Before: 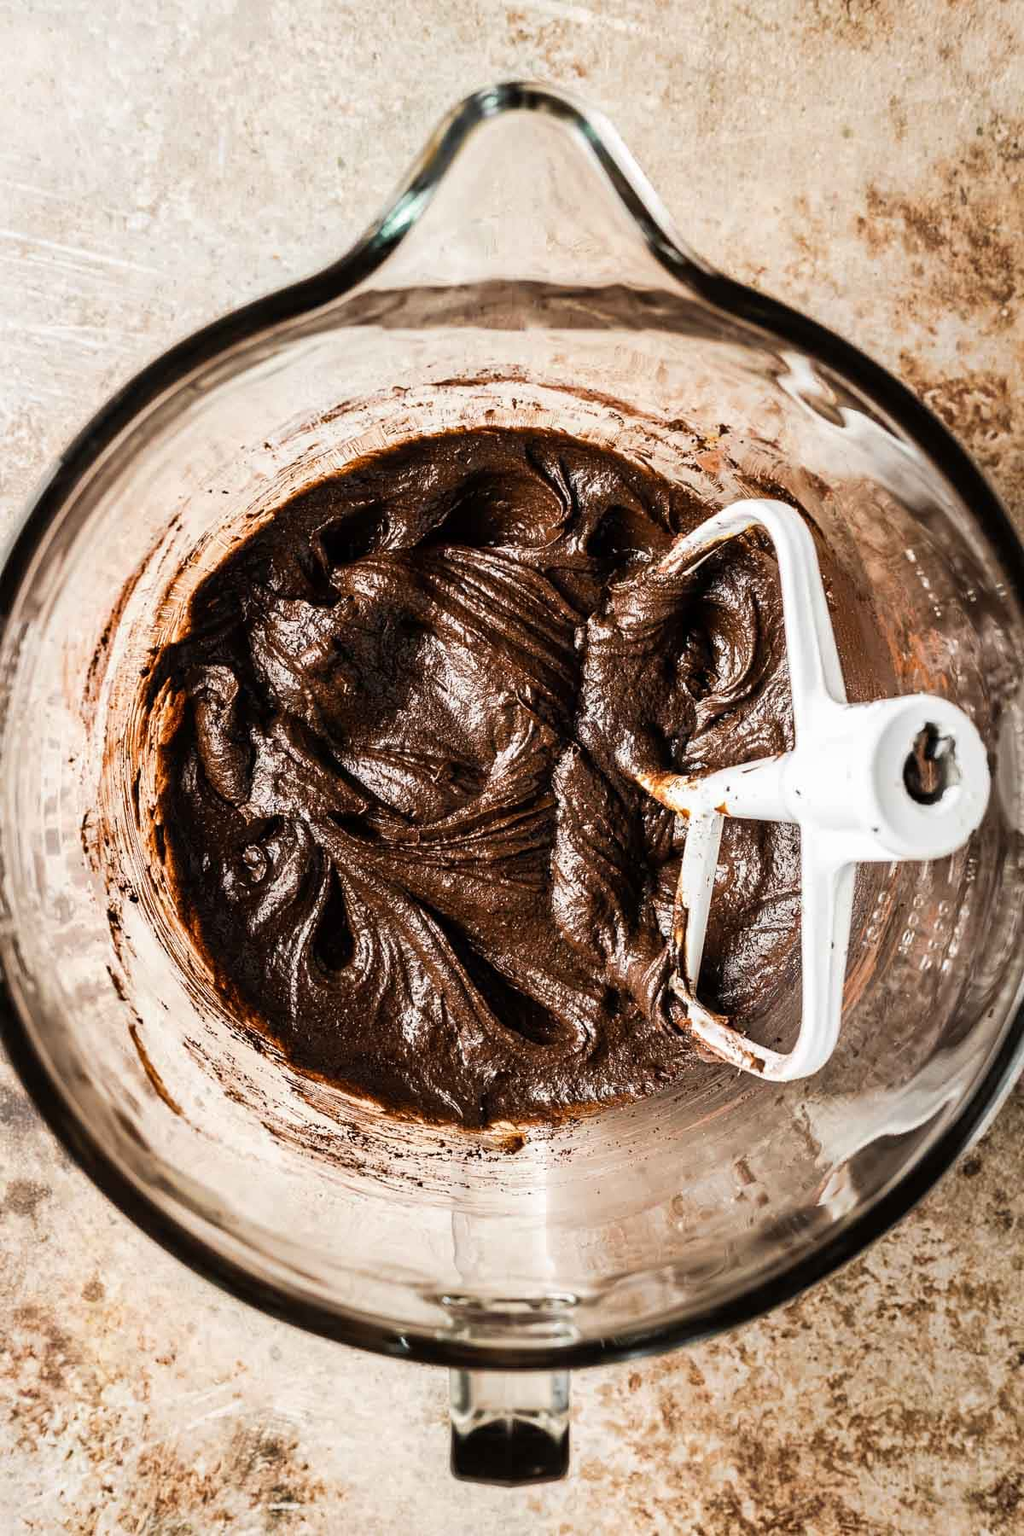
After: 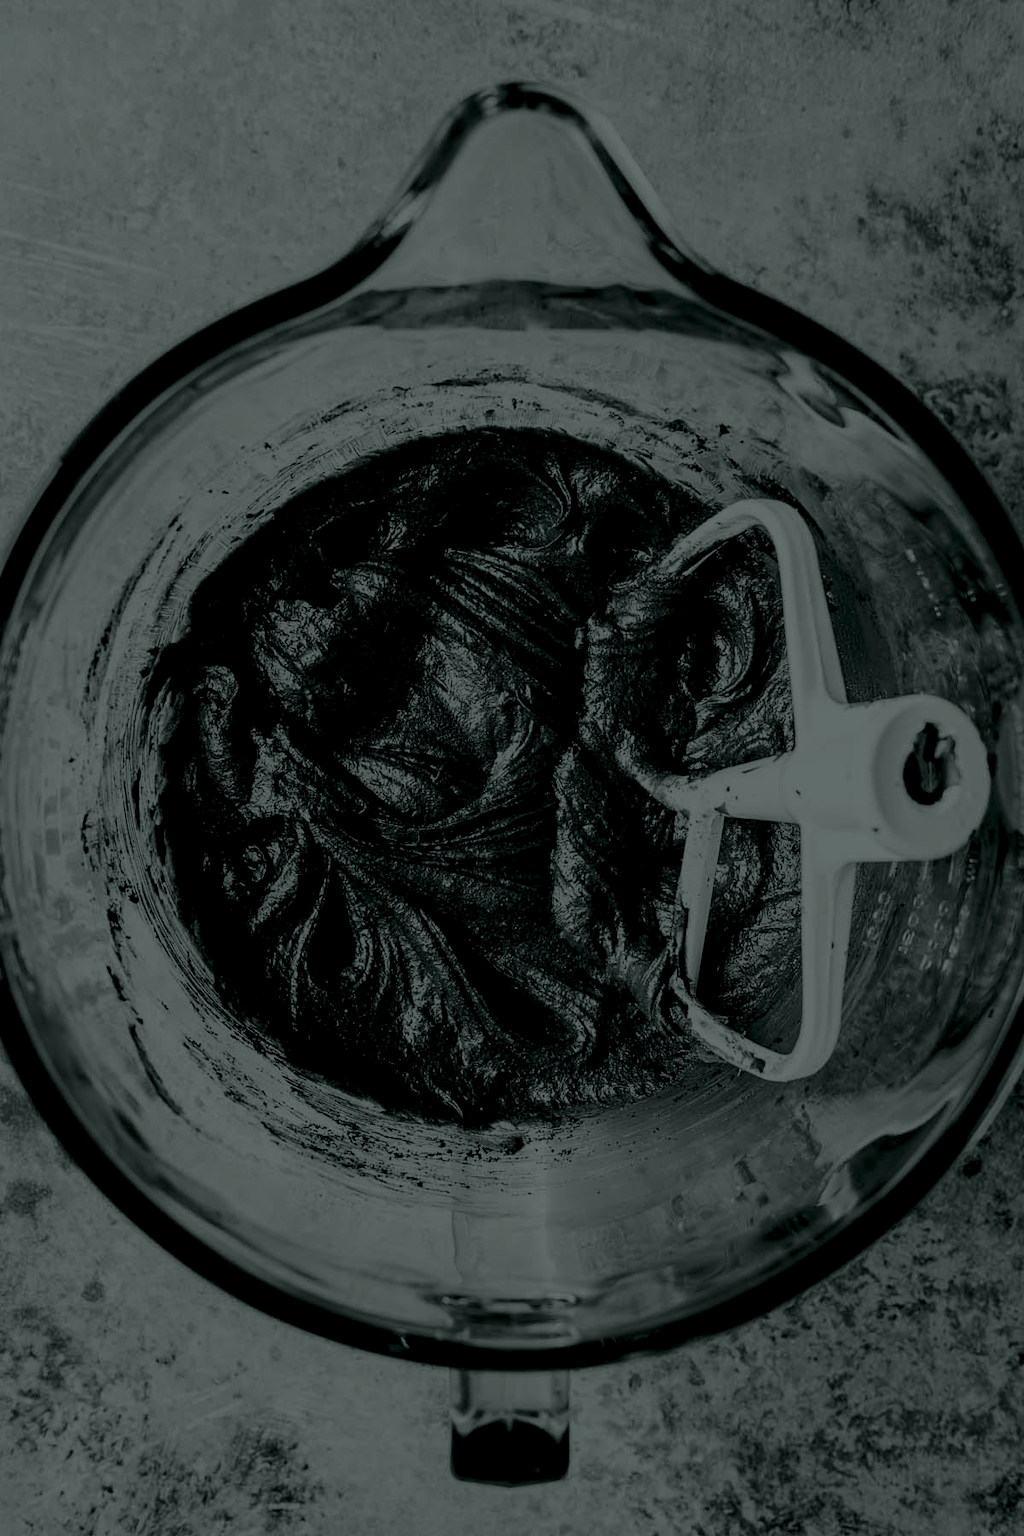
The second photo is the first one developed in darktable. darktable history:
white balance: red 1.042, blue 1.17
colorize: hue 90°, saturation 19%, lightness 1.59%, version 1
color balance rgb: linear chroma grading › global chroma 3.45%, perceptual saturation grading › global saturation 11.24%, perceptual brilliance grading › global brilliance 3.04%, global vibrance 2.8%
rgb levels: levels [[0.01, 0.419, 0.839], [0, 0.5, 1], [0, 0.5, 1]]
